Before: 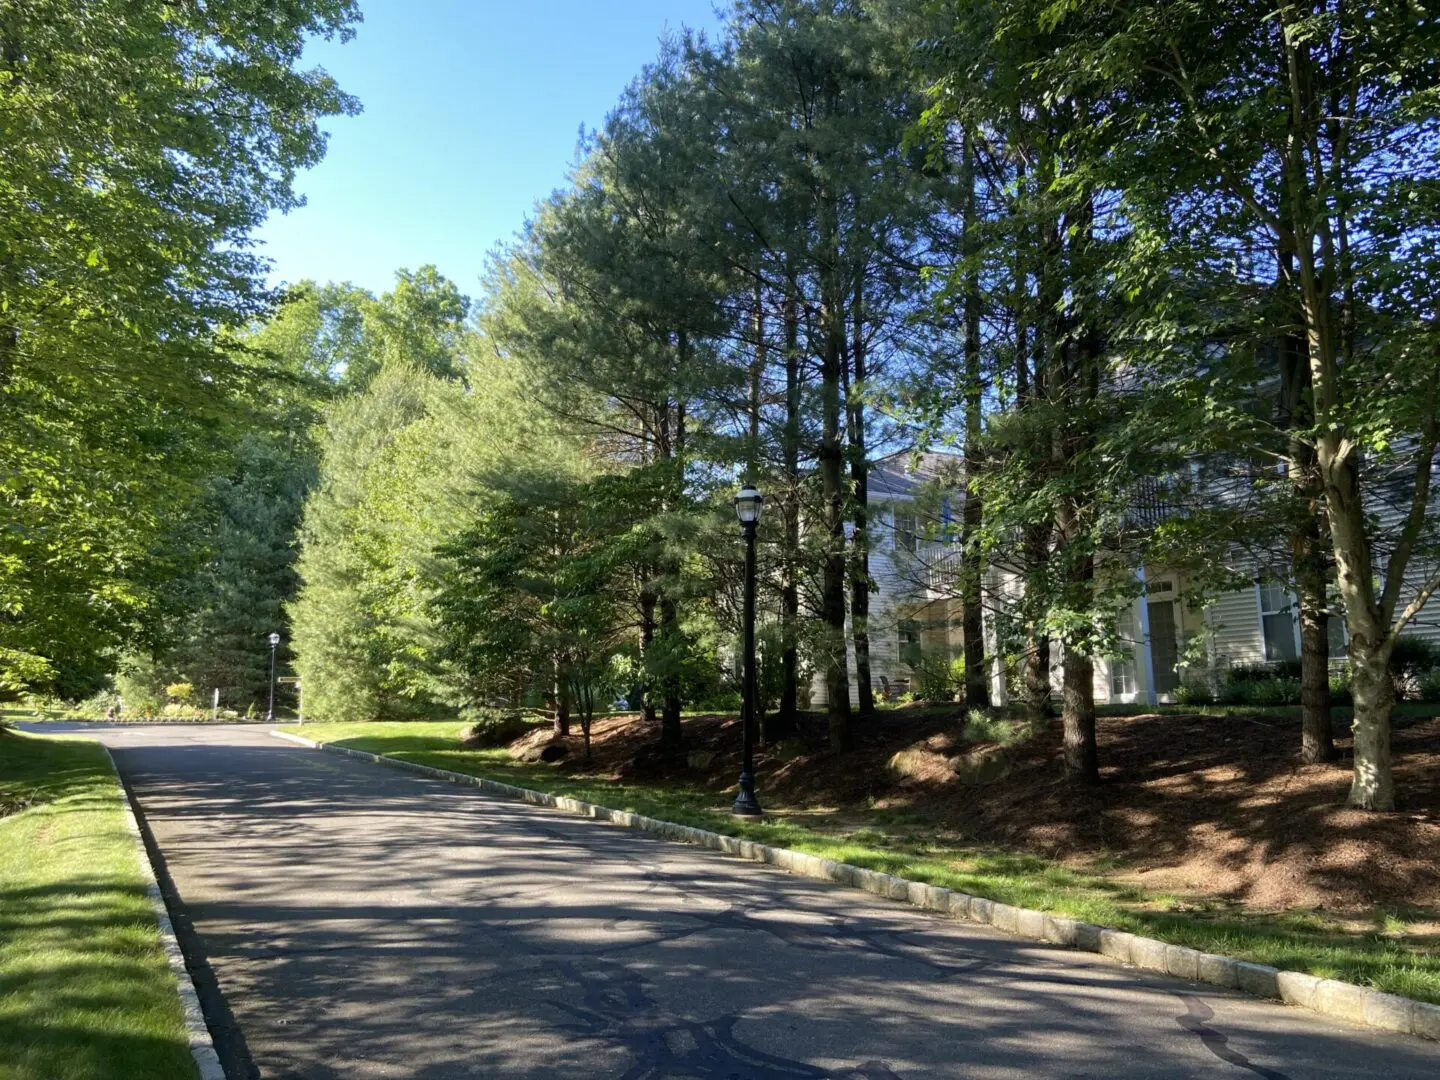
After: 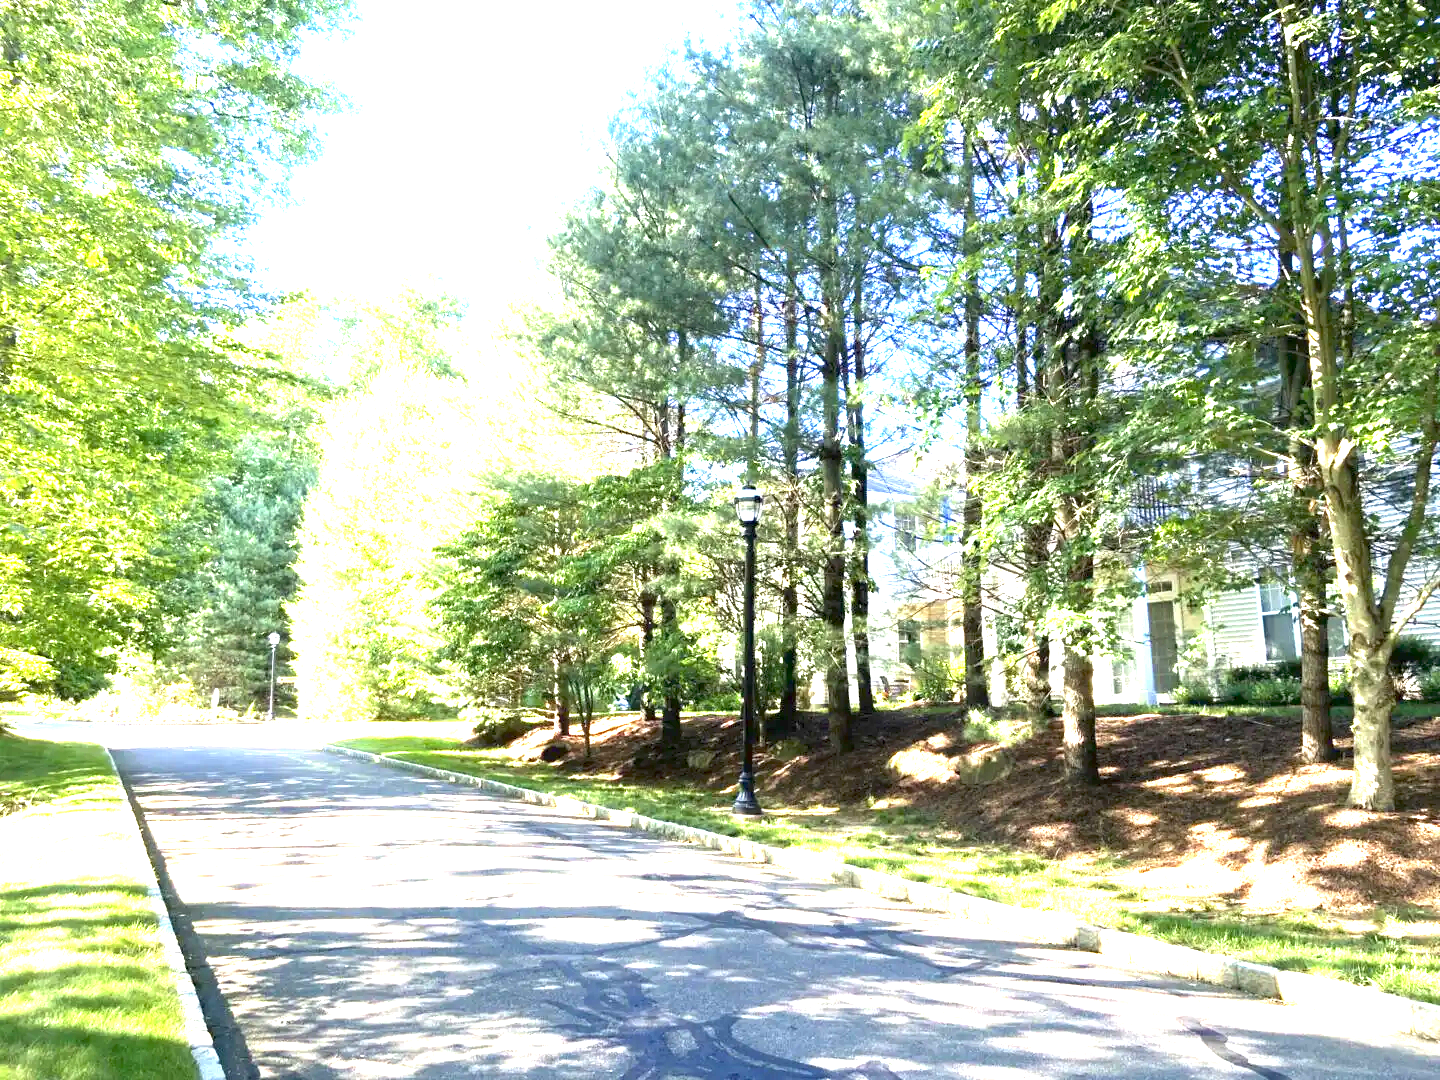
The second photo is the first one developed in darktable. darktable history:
exposure: exposure 3.004 EV, compensate exposure bias true, compensate highlight preservation false
